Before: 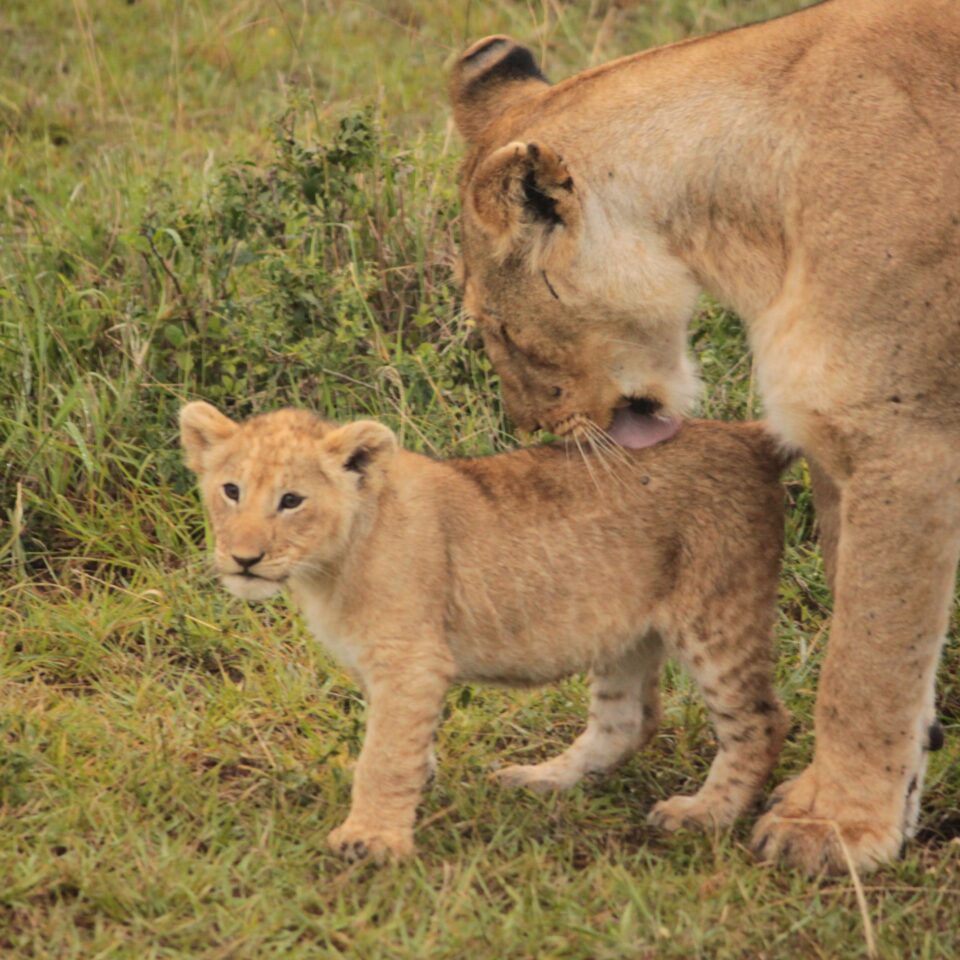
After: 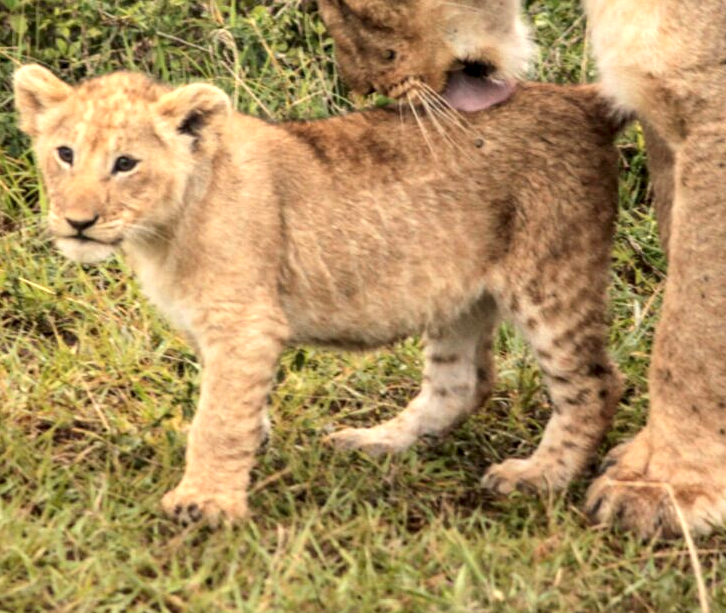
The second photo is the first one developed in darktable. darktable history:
local contrast: highlights 60%, shadows 60%, detail 160%
crop and rotate: left 17.299%, top 35.115%, right 7.015%, bottom 1.024%
exposure: black level correction 0.001, exposure 0.5 EV, compensate exposure bias true, compensate highlight preservation false
